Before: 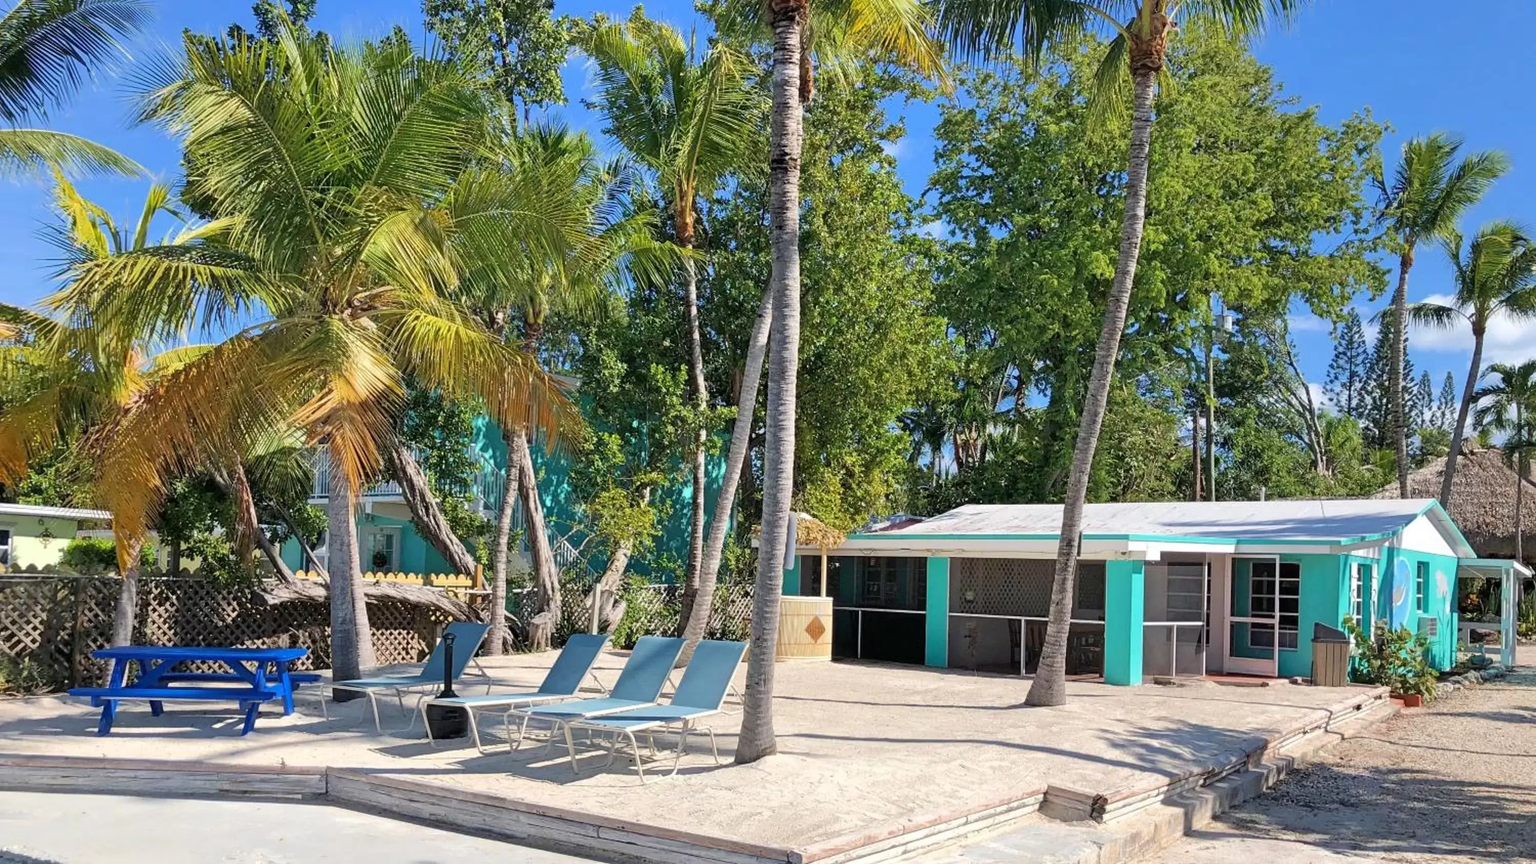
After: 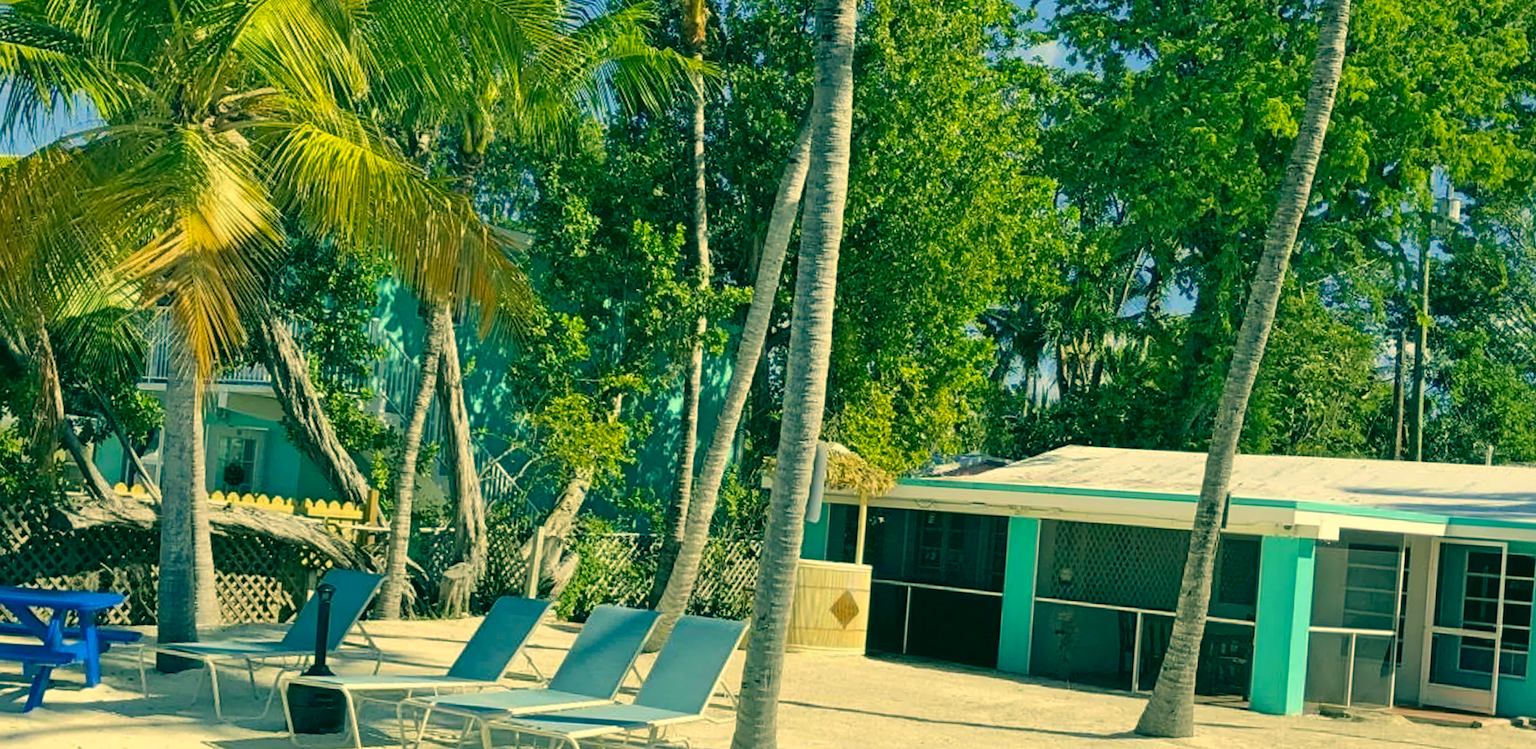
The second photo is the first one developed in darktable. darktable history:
exposure: black level correction 0.001, compensate highlight preservation false
color correction: highlights a* 1.83, highlights b* 34.02, shadows a* -36.68, shadows b* -5.48
crop and rotate: angle -3.37°, left 9.79%, top 20.73%, right 12.42%, bottom 11.82%
